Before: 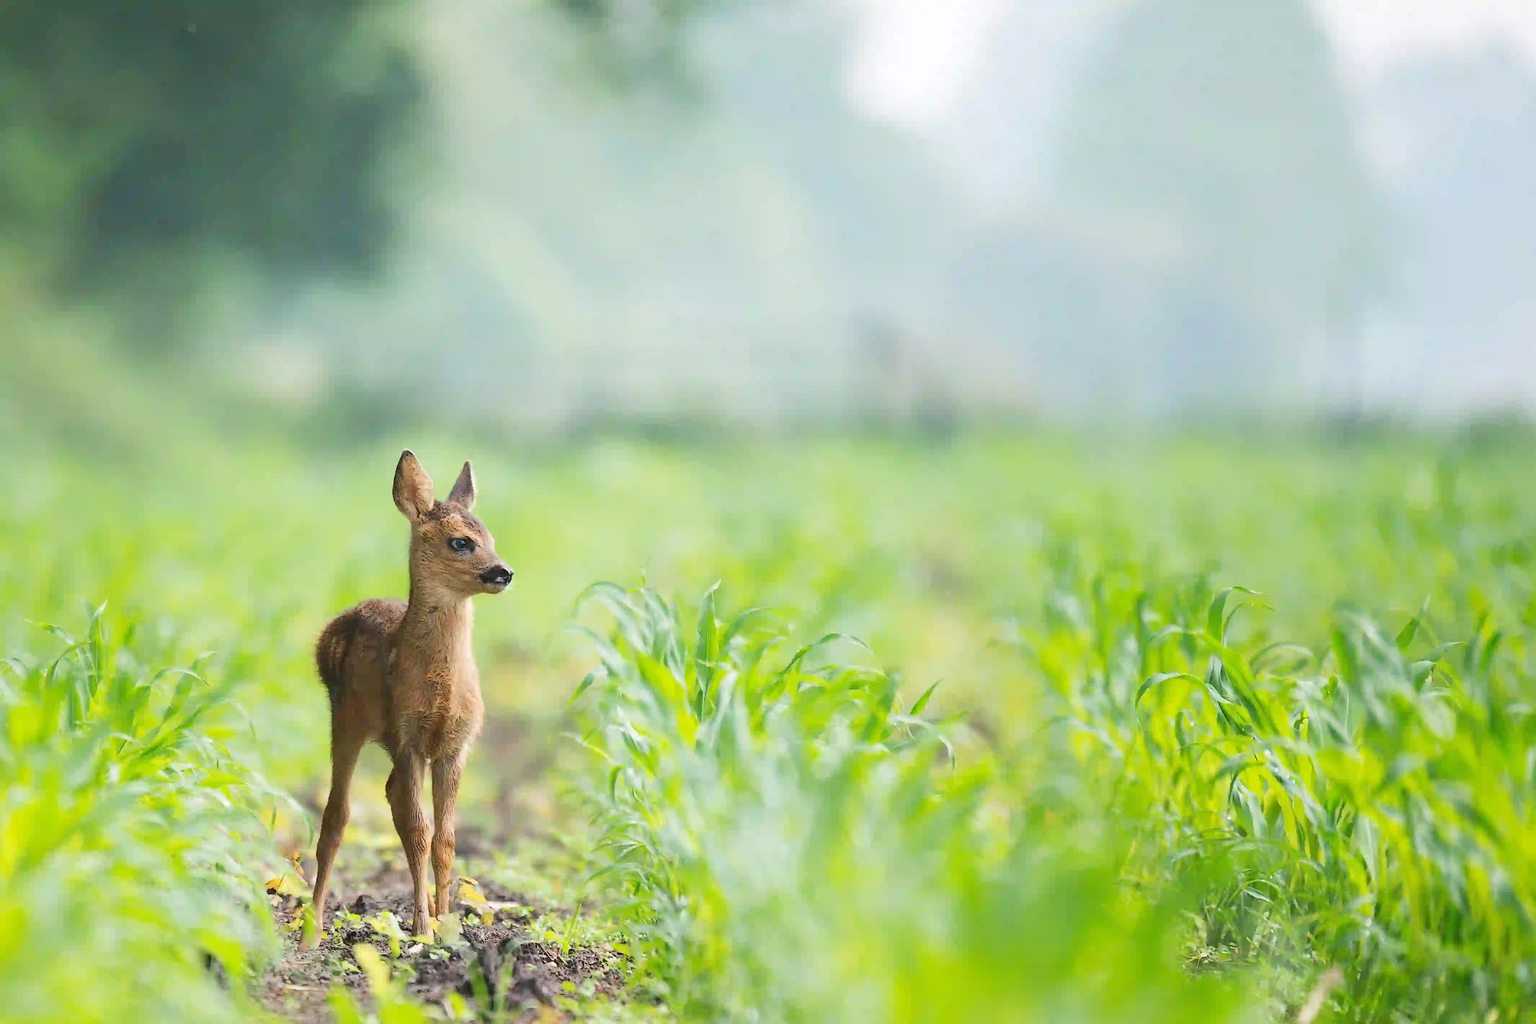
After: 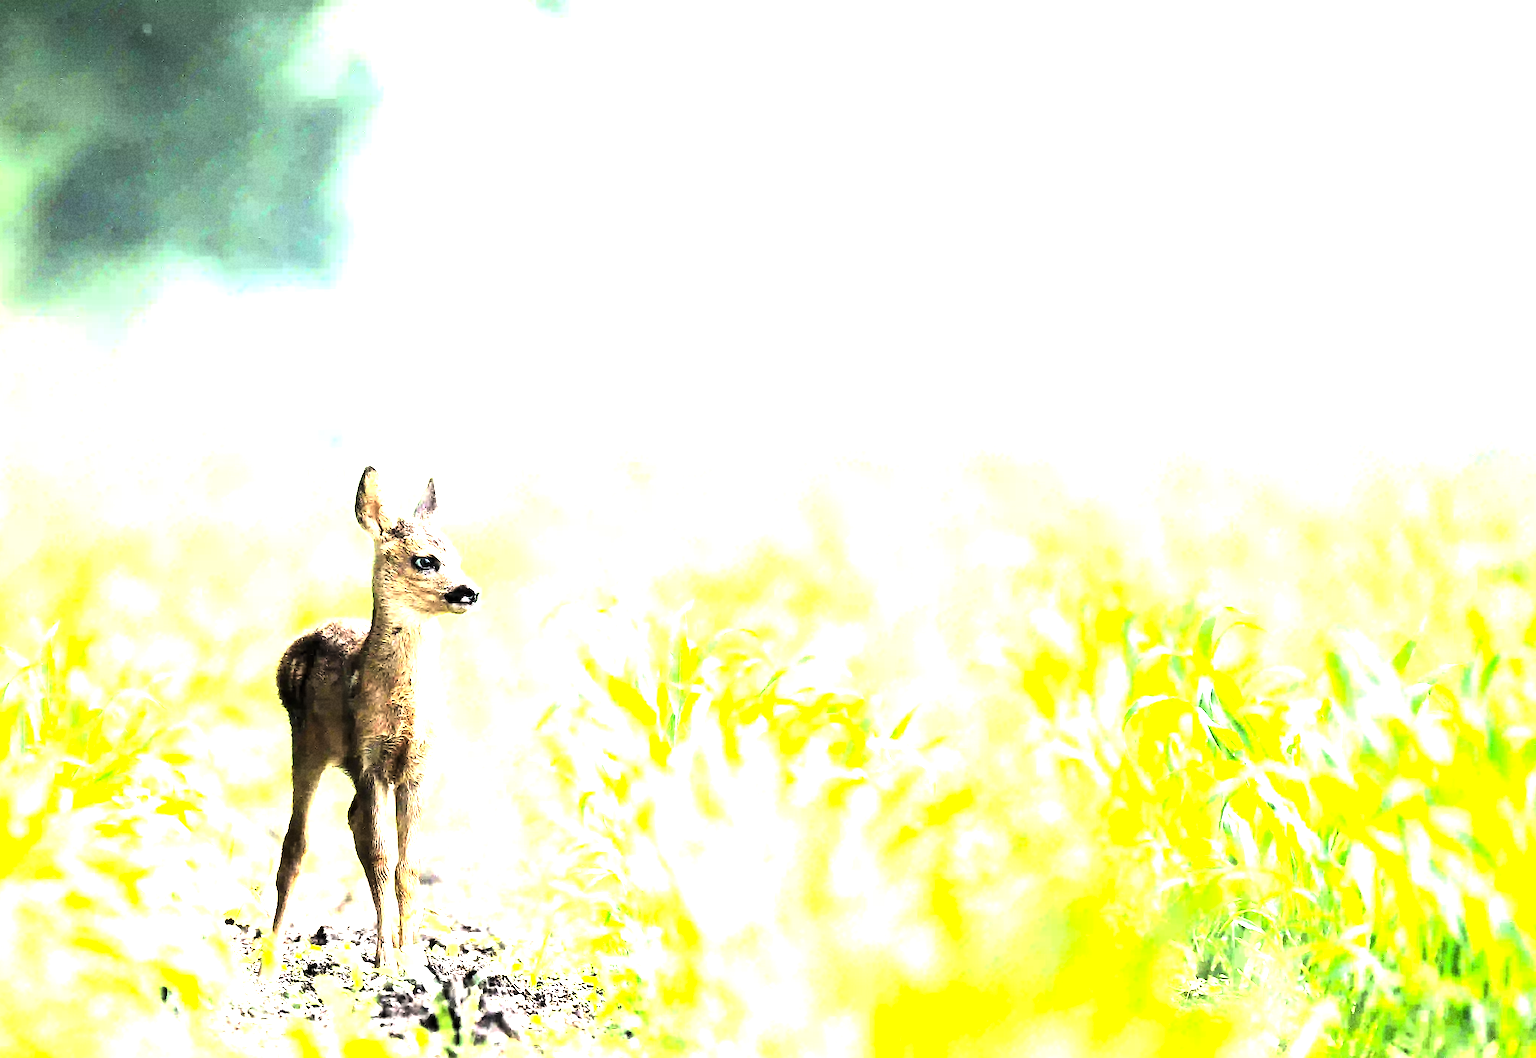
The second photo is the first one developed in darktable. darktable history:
grain: coarseness 22.88 ISO
levels: levels [0.044, 0.475, 0.791]
crop and rotate: left 3.238%
rgb curve: curves: ch0 [(0, 0) (0.21, 0.15) (0.24, 0.21) (0.5, 0.75) (0.75, 0.96) (0.89, 0.99) (1, 1)]; ch1 [(0, 0.02) (0.21, 0.13) (0.25, 0.2) (0.5, 0.67) (0.75, 0.9) (0.89, 0.97) (1, 1)]; ch2 [(0, 0.02) (0.21, 0.13) (0.25, 0.2) (0.5, 0.67) (0.75, 0.9) (0.89, 0.97) (1, 1)], compensate middle gray true
